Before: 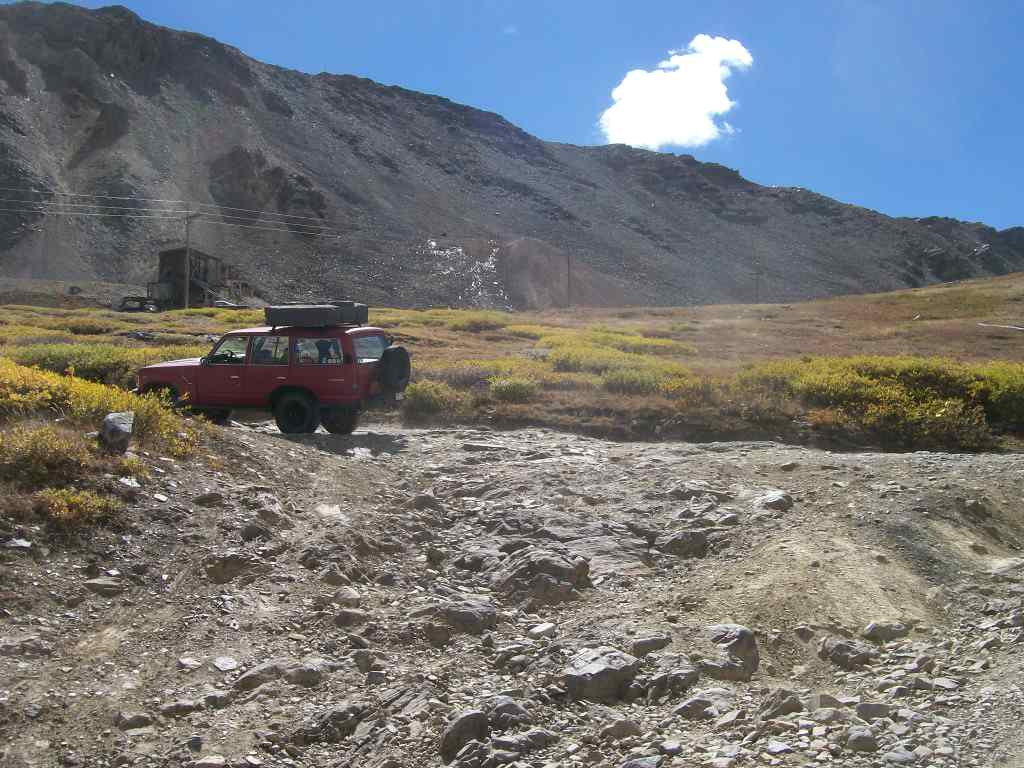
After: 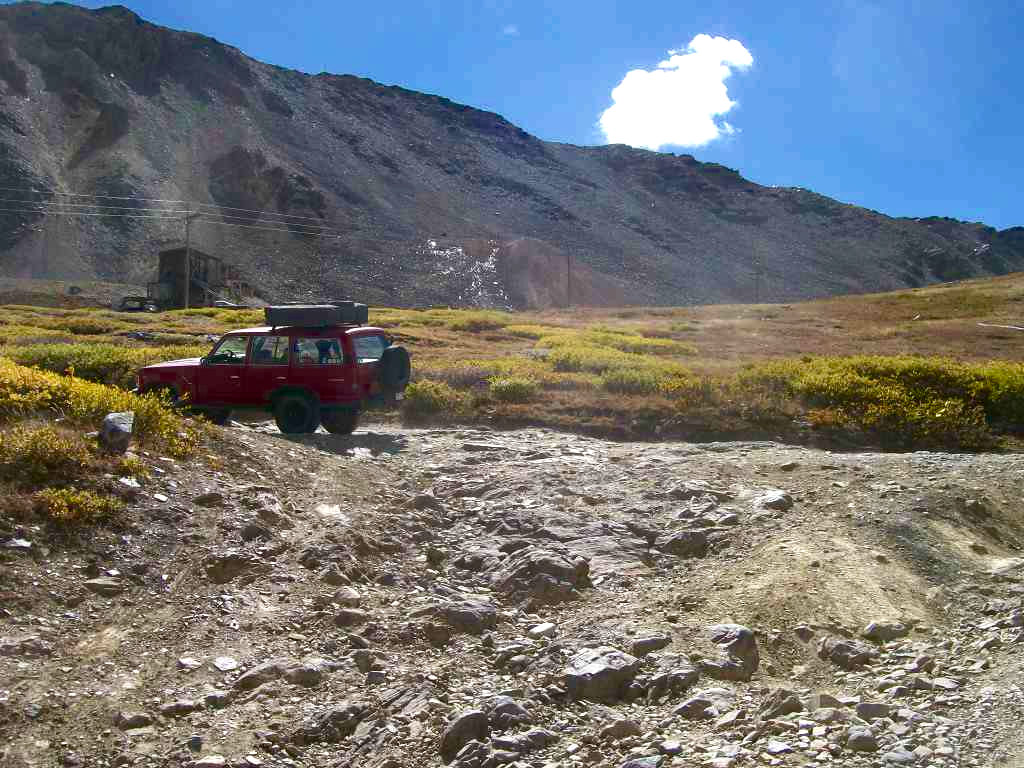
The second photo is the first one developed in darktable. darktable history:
velvia: on, module defaults
color balance rgb: perceptual saturation grading › global saturation 20%, perceptual saturation grading › highlights -25.108%, perceptual saturation grading › shadows 24.456%, perceptual brilliance grading › global brilliance 15.522%, perceptual brilliance grading › shadows -35.43%, saturation formula JzAzBz (2021)
